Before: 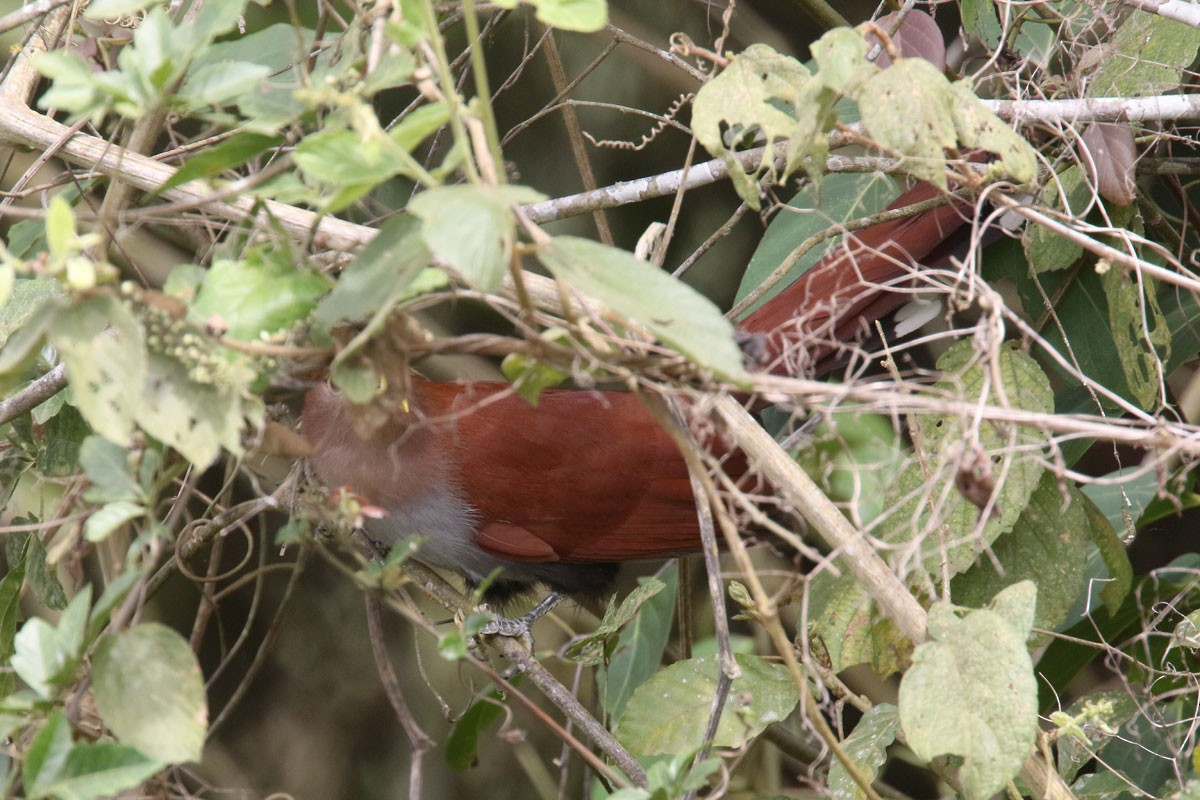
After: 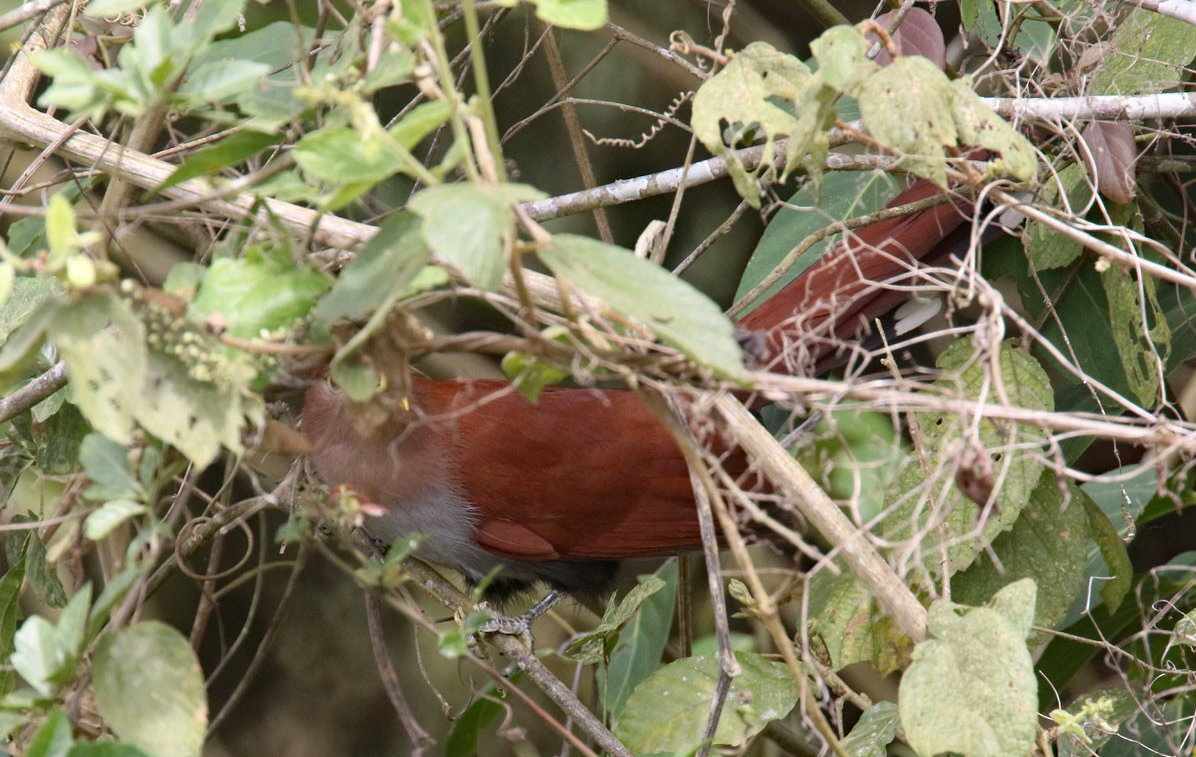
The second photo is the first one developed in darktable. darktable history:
crop: top 0.288%, right 0.262%, bottom 5.035%
haze removal: adaptive false
